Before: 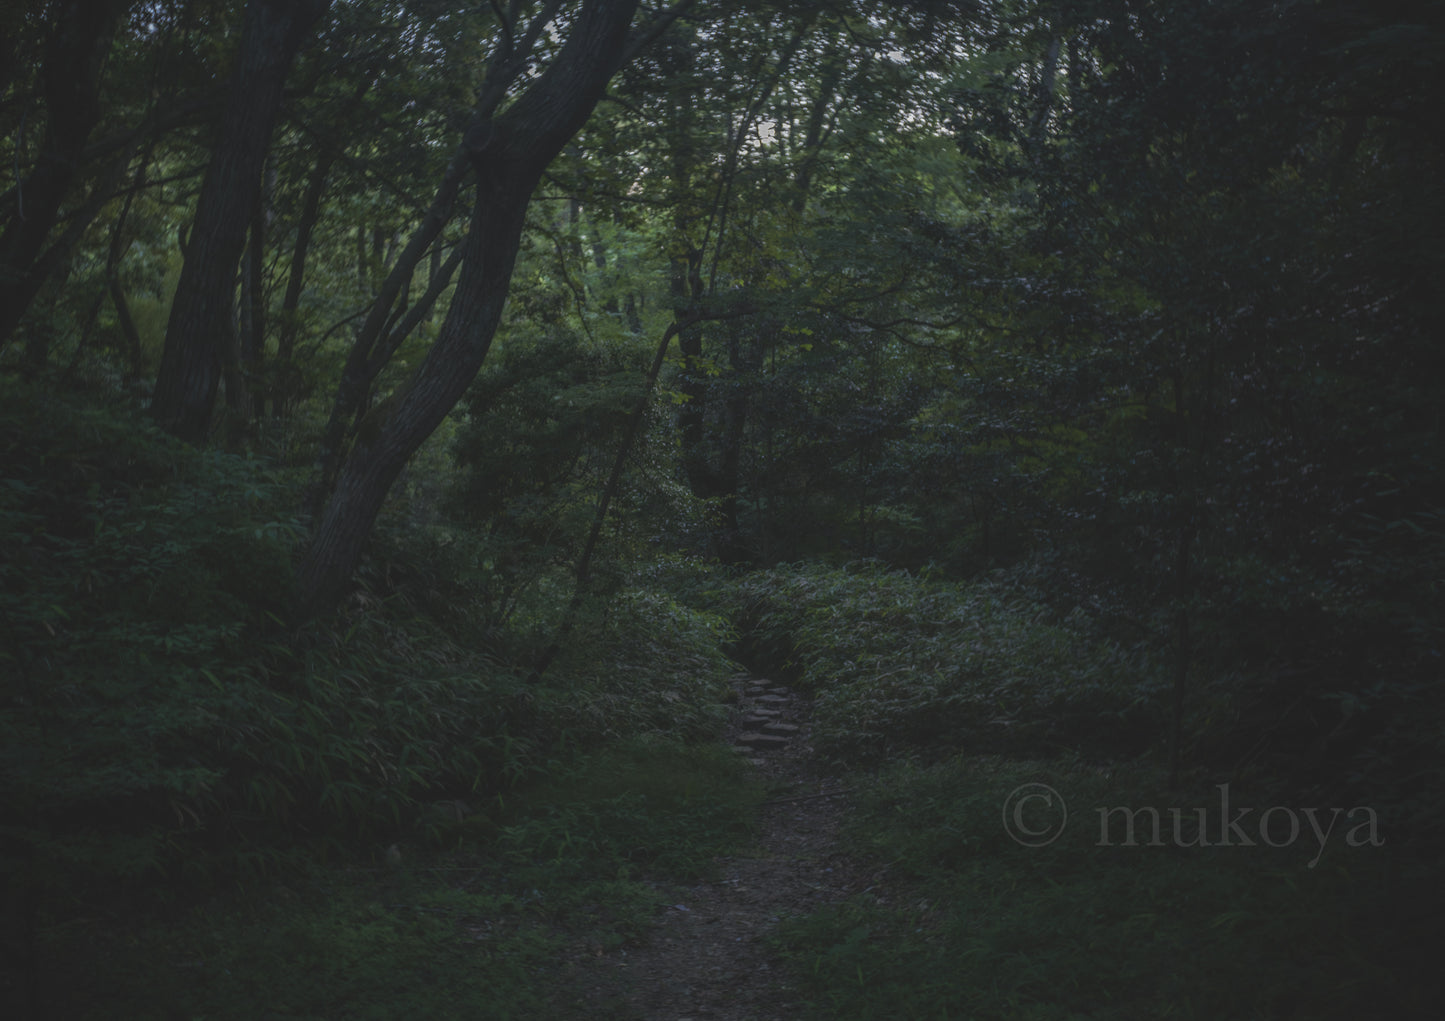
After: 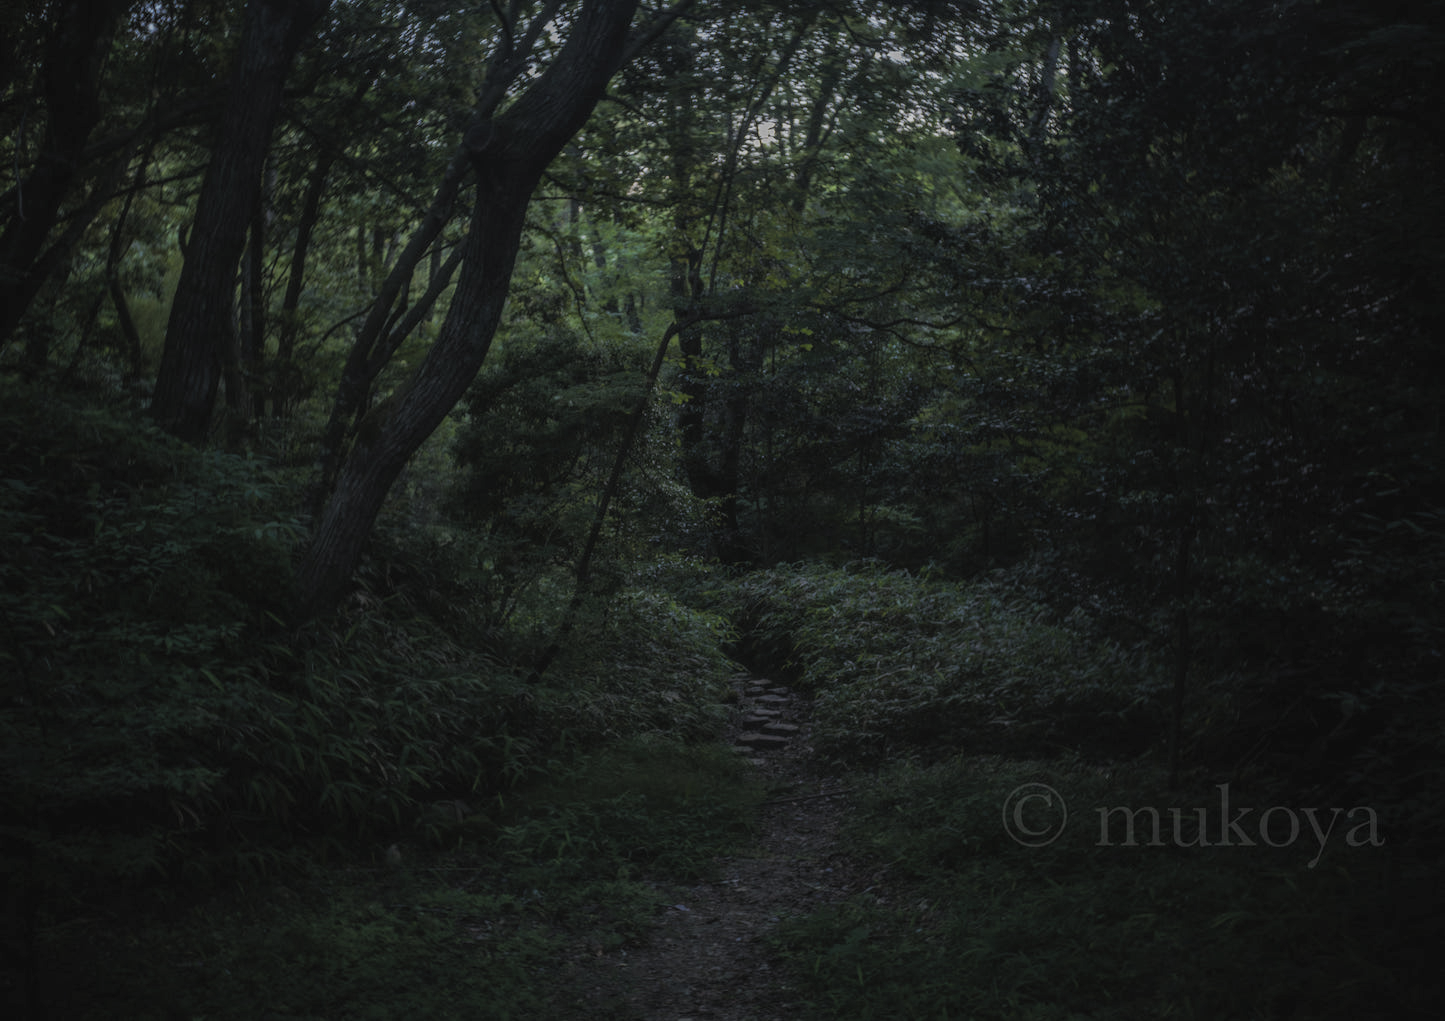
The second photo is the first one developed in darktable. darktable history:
filmic rgb: black relative exposure -7.93 EV, white relative exposure 4.18 EV, hardness 4.05, latitude 52.01%, contrast 1.008, shadows ↔ highlights balance 6.02%
